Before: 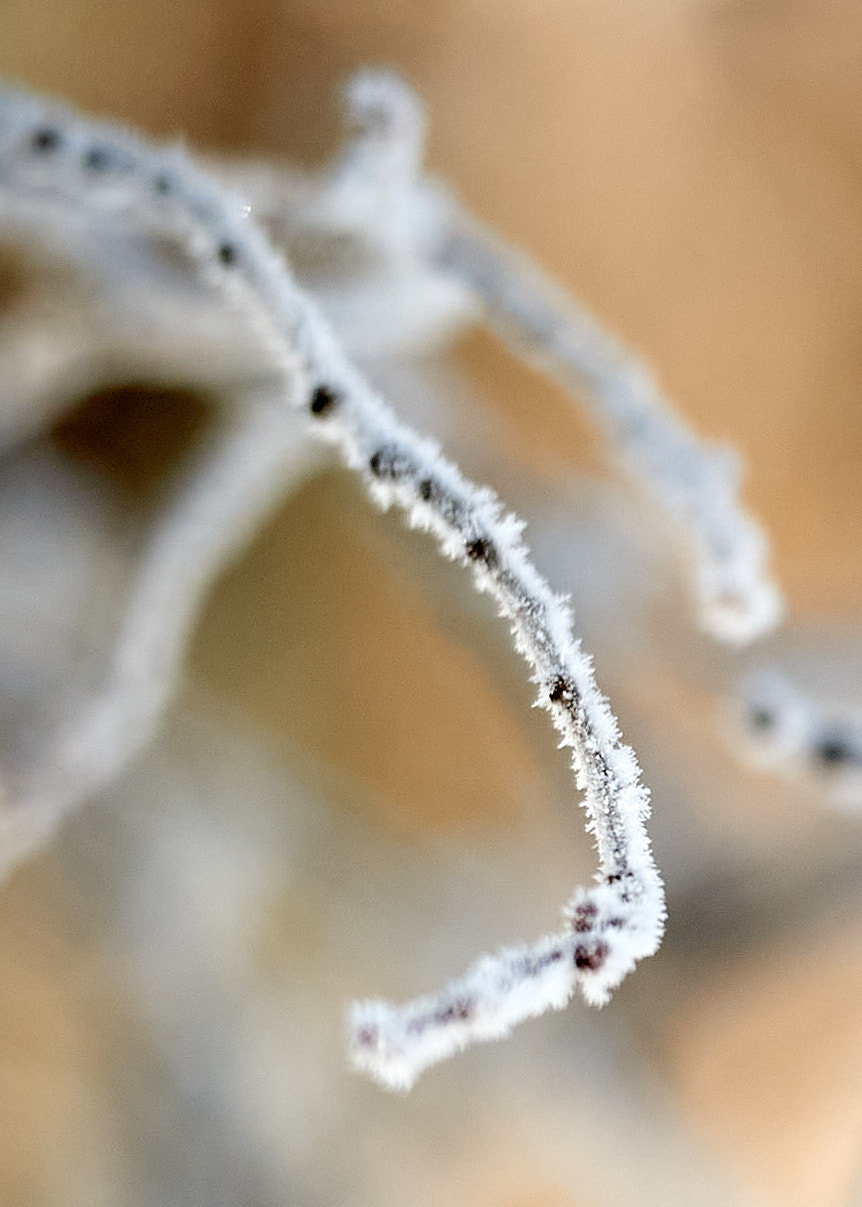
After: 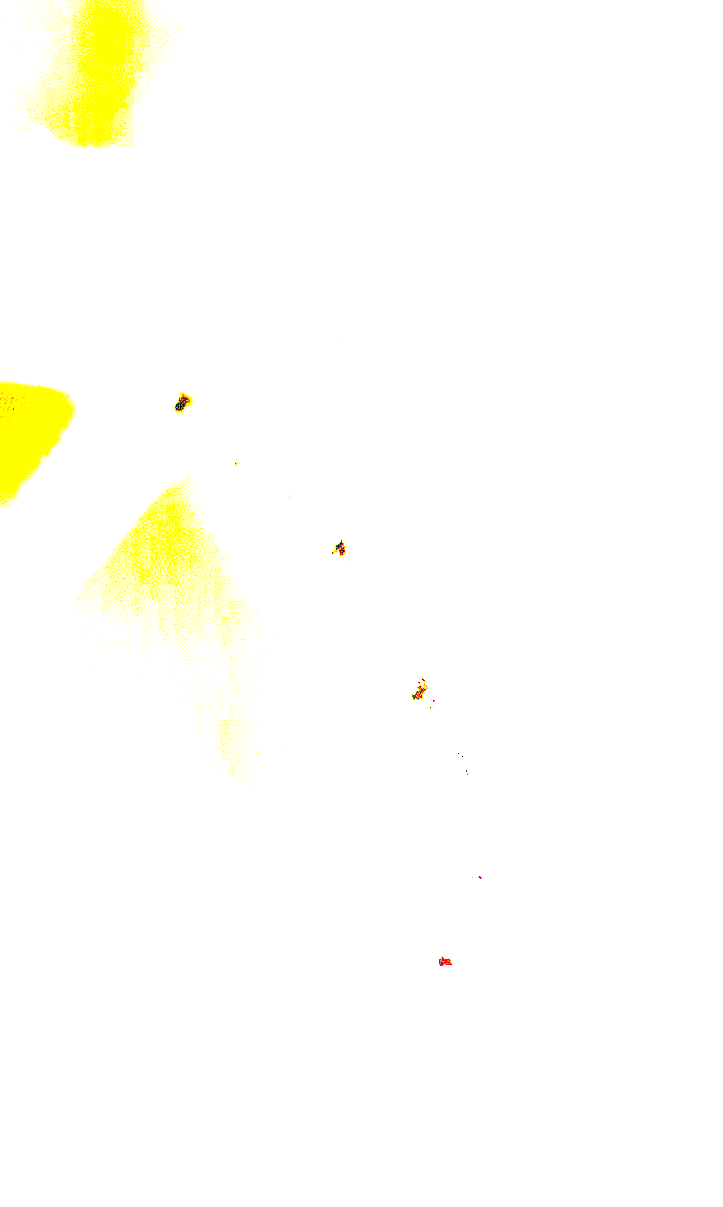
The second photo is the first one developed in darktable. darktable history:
crop: left 16.049%
exposure: exposure 7.898 EV, compensate exposure bias true, compensate highlight preservation false
contrast brightness saturation: contrast 0.03, brightness 0.06, saturation 0.125
color correction: highlights a* 5.05, highlights b* 24.23, shadows a* -15.84, shadows b* 3.89
